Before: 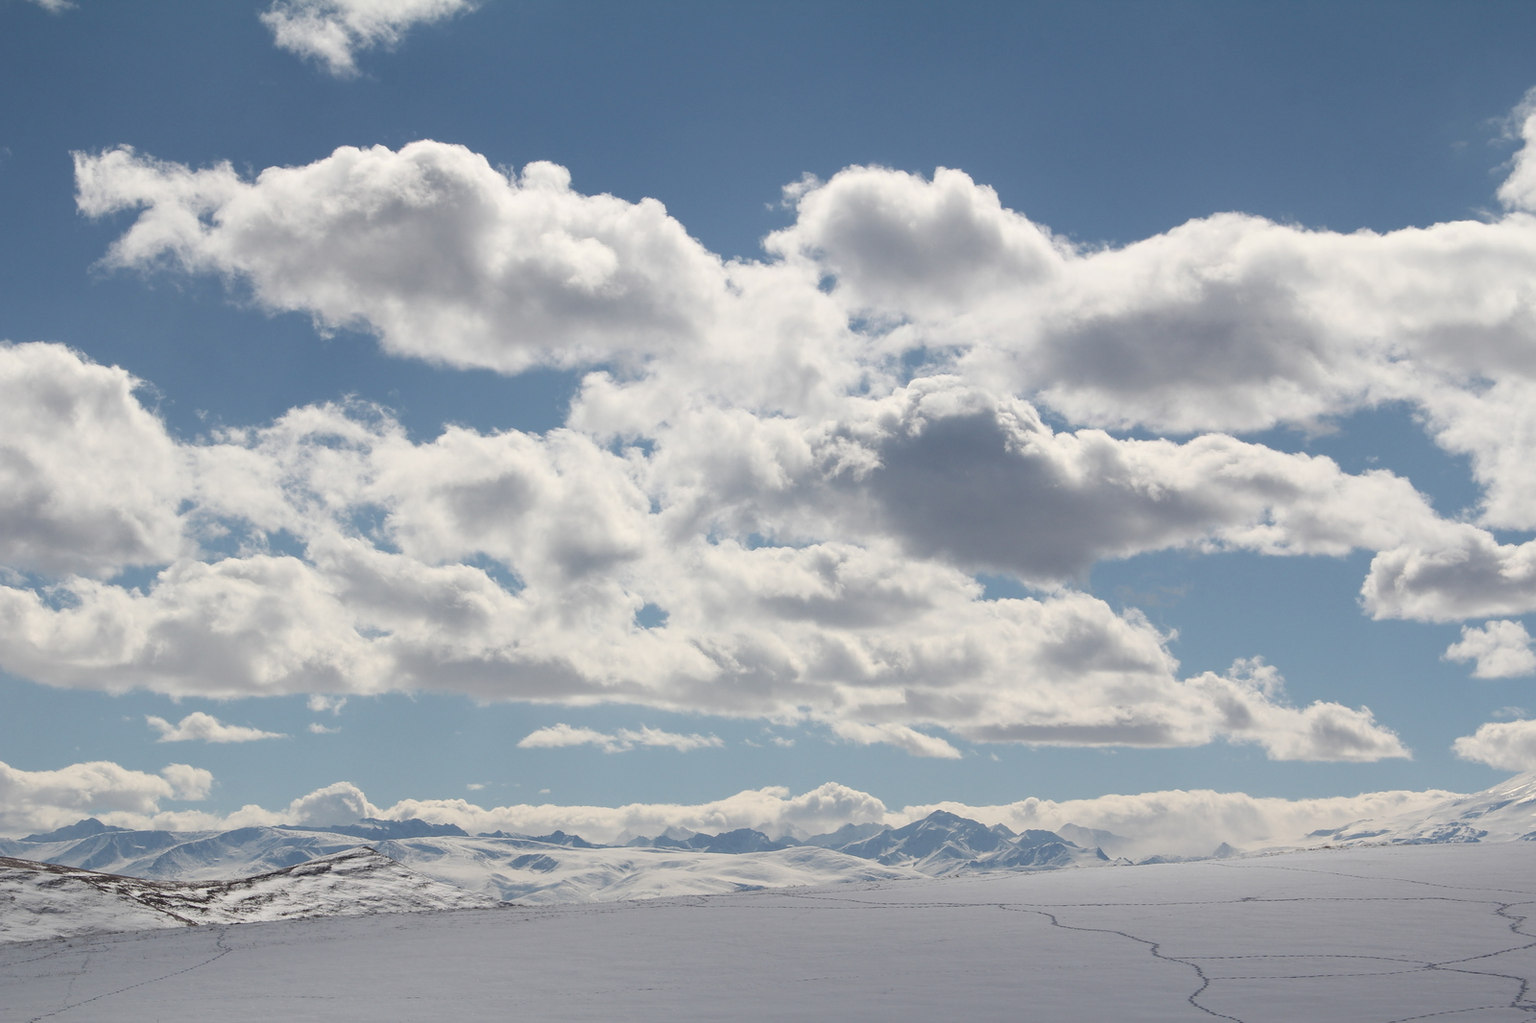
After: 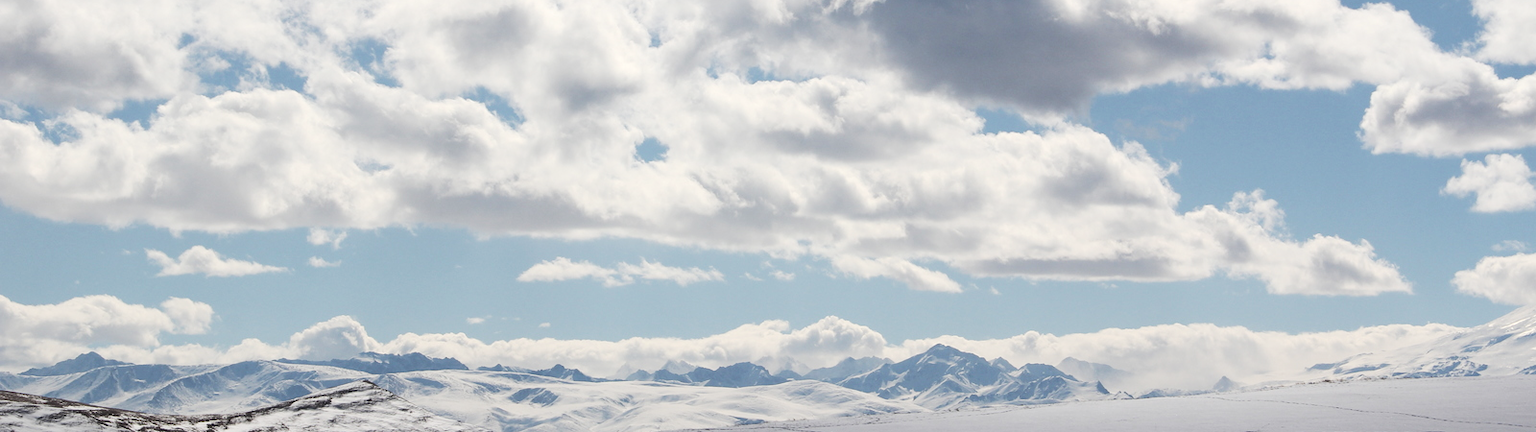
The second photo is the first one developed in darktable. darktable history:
crop: top 45.676%, bottom 12.103%
tone curve: curves: ch0 [(0, 0.084) (0.155, 0.169) (0.46, 0.466) (0.751, 0.788) (1, 0.961)]; ch1 [(0, 0) (0.43, 0.408) (0.476, 0.469) (0.505, 0.503) (0.553, 0.563) (0.592, 0.581) (0.631, 0.625) (1, 1)]; ch2 [(0, 0) (0.505, 0.495) (0.55, 0.557) (0.583, 0.573) (1, 1)], preserve colors none
tone equalizer: -8 EV -0.438 EV, -7 EV -0.418 EV, -6 EV -0.345 EV, -5 EV -0.252 EV, -3 EV 0.242 EV, -2 EV 0.335 EV, -1 EV 0.407 EV, +0 EV 0.405 EV, edges refinement/feathering 500, mask exposure compensation -1.57 EV, preserve details no
